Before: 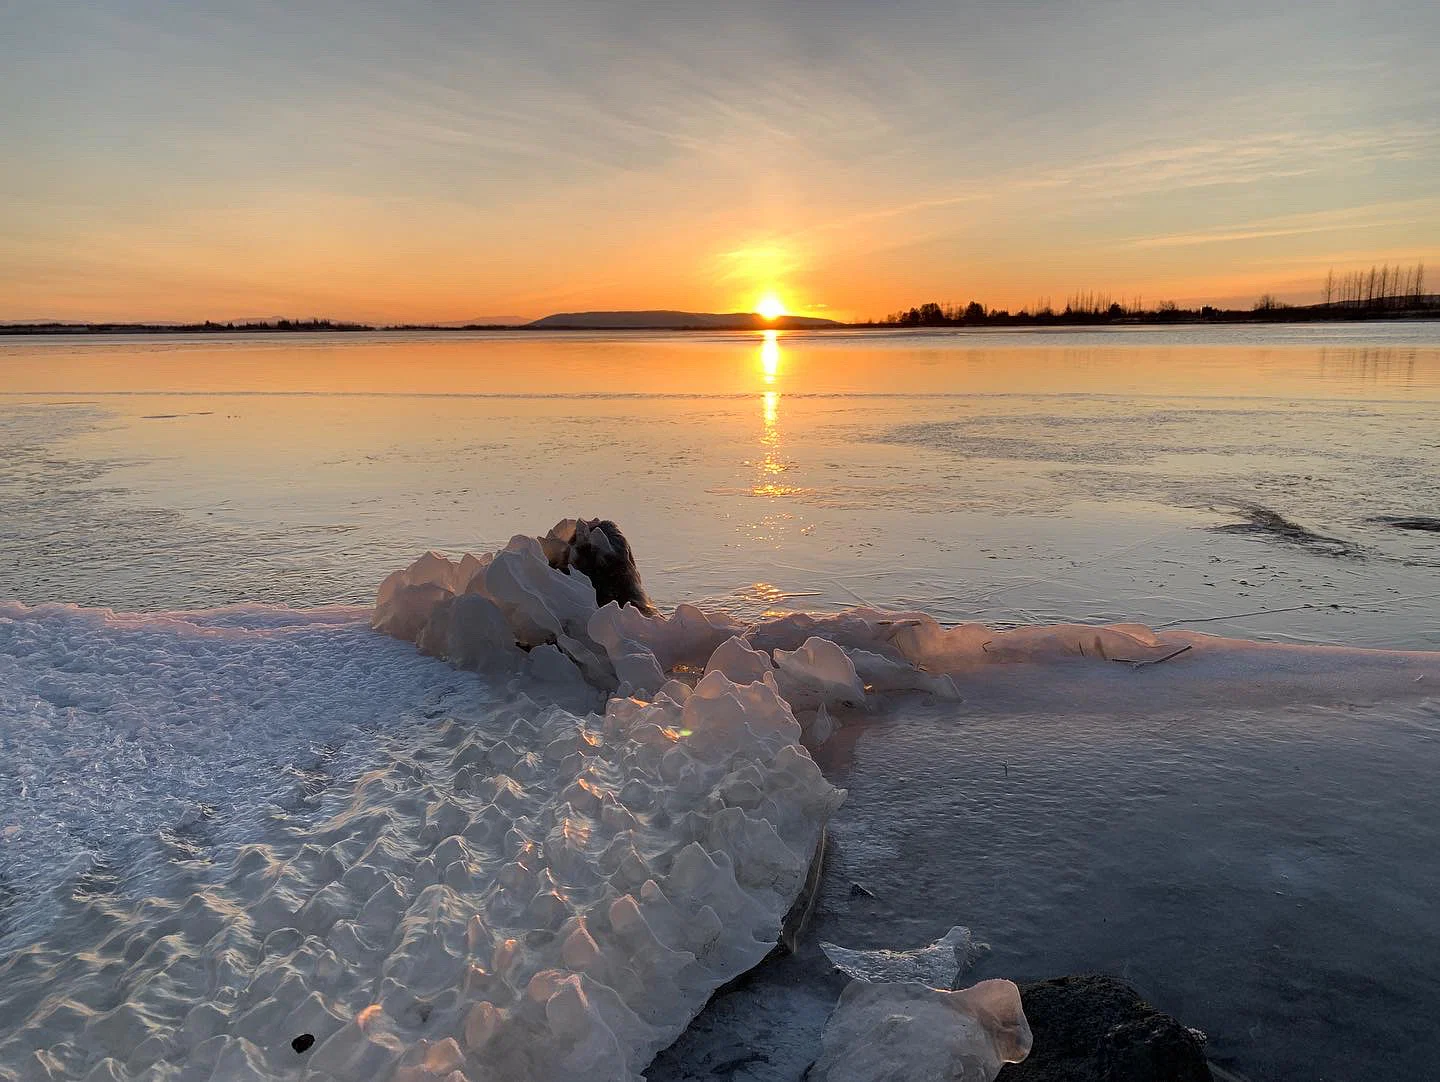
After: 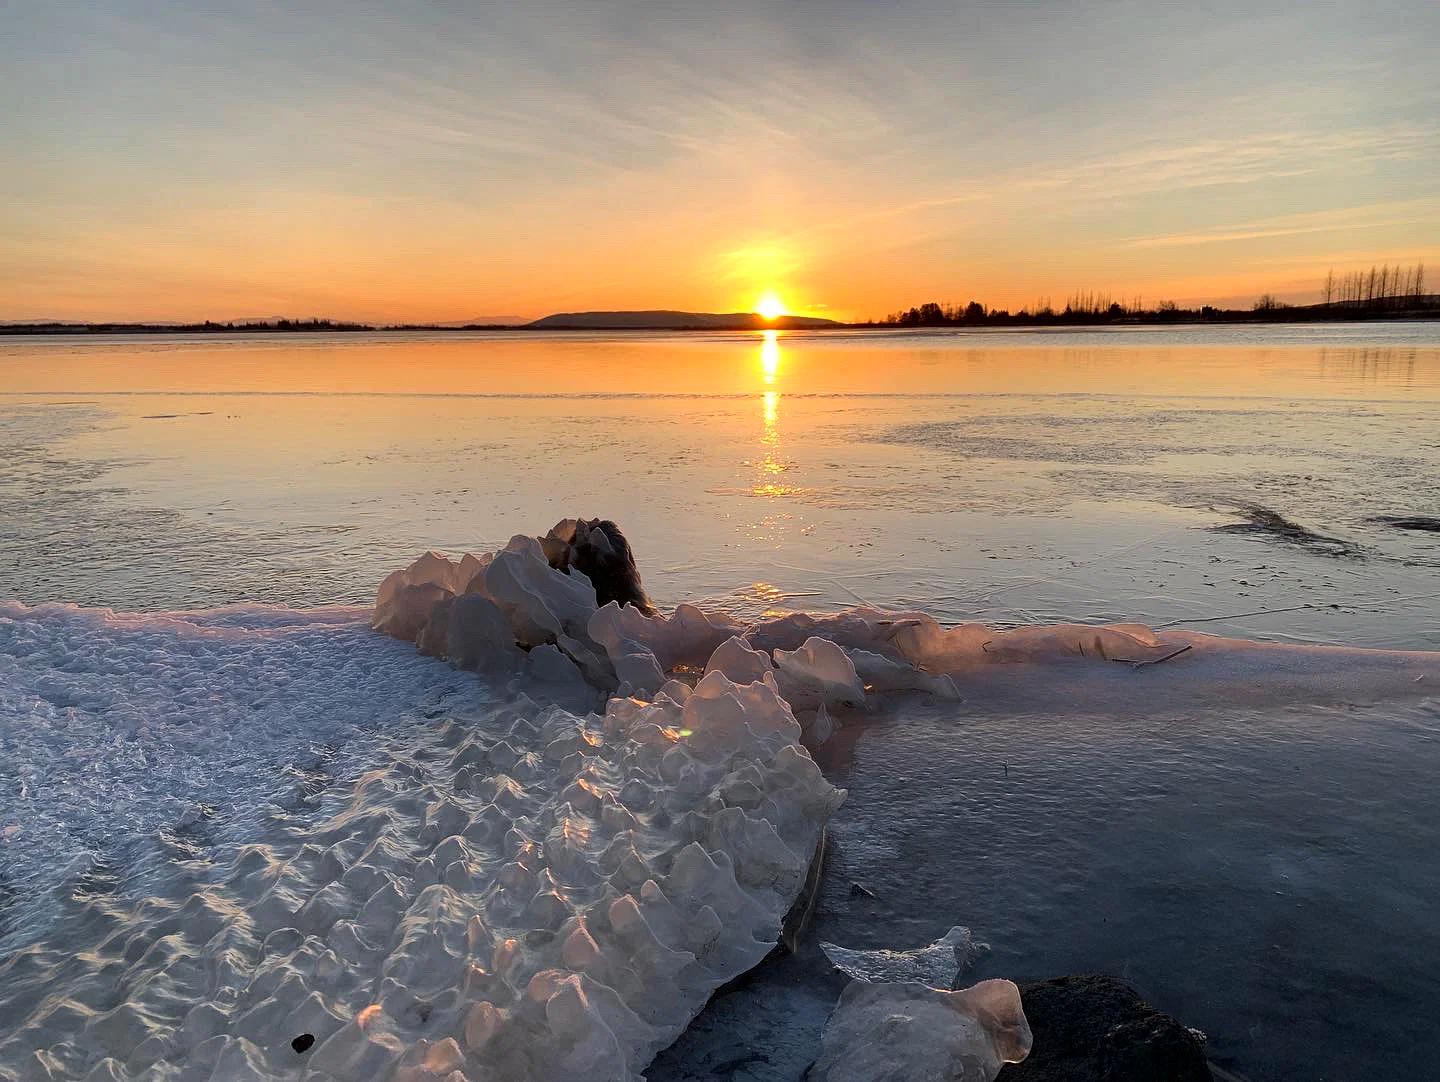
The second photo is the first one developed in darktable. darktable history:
contrast brightness saturation: contrast 0.152, brightness -0.009, saturation 0.1
